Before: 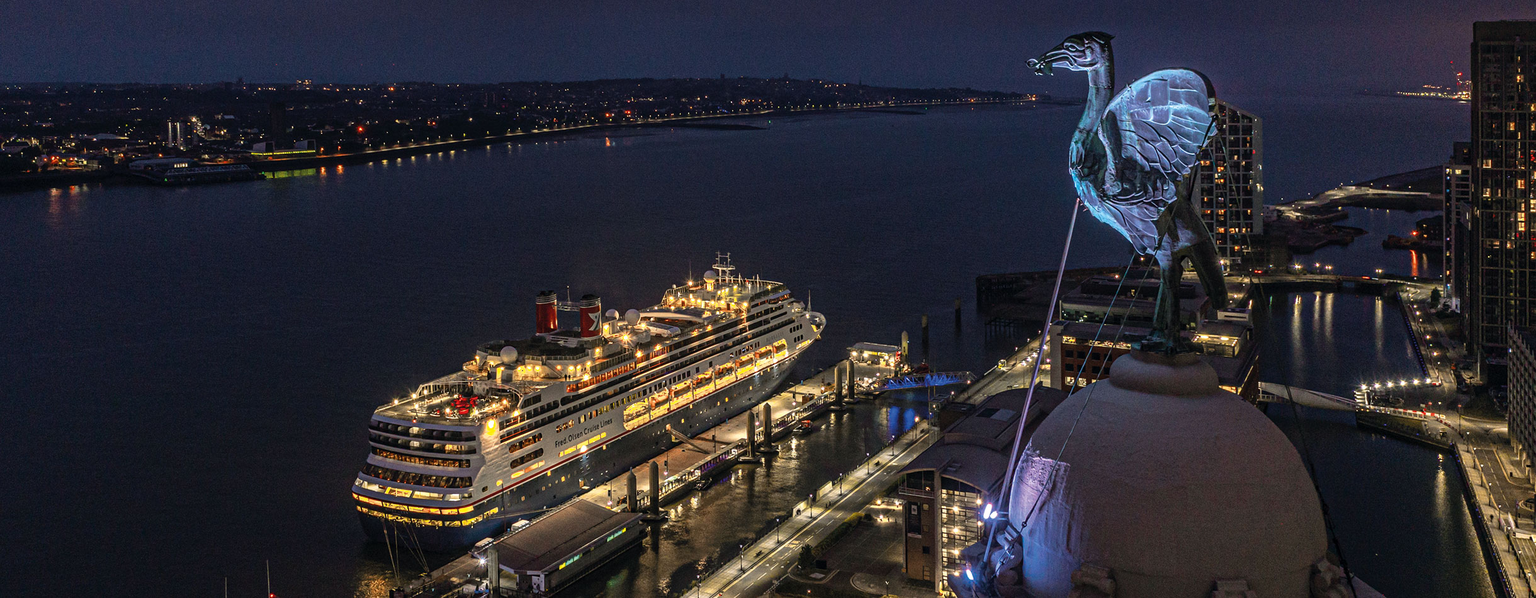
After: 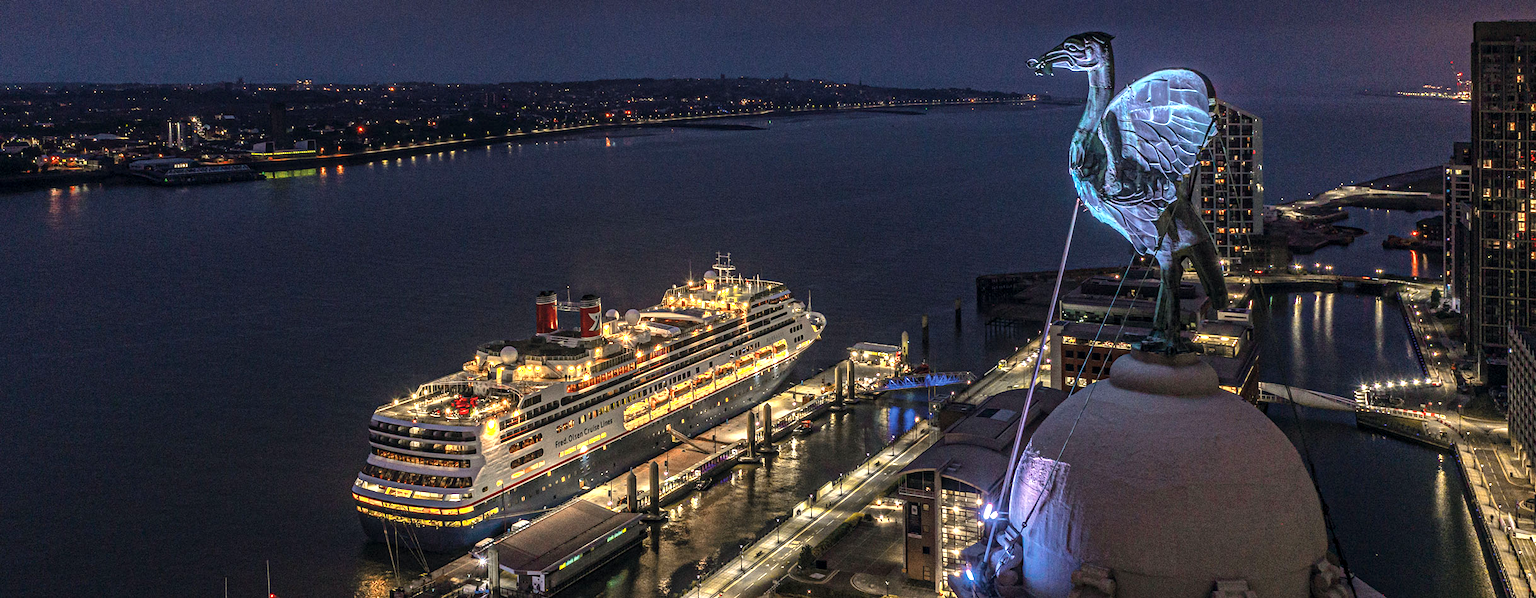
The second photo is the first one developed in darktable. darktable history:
exposure: exposure 0.574 EV, compensate highlight preservation false
local contrast: on, module defaults
